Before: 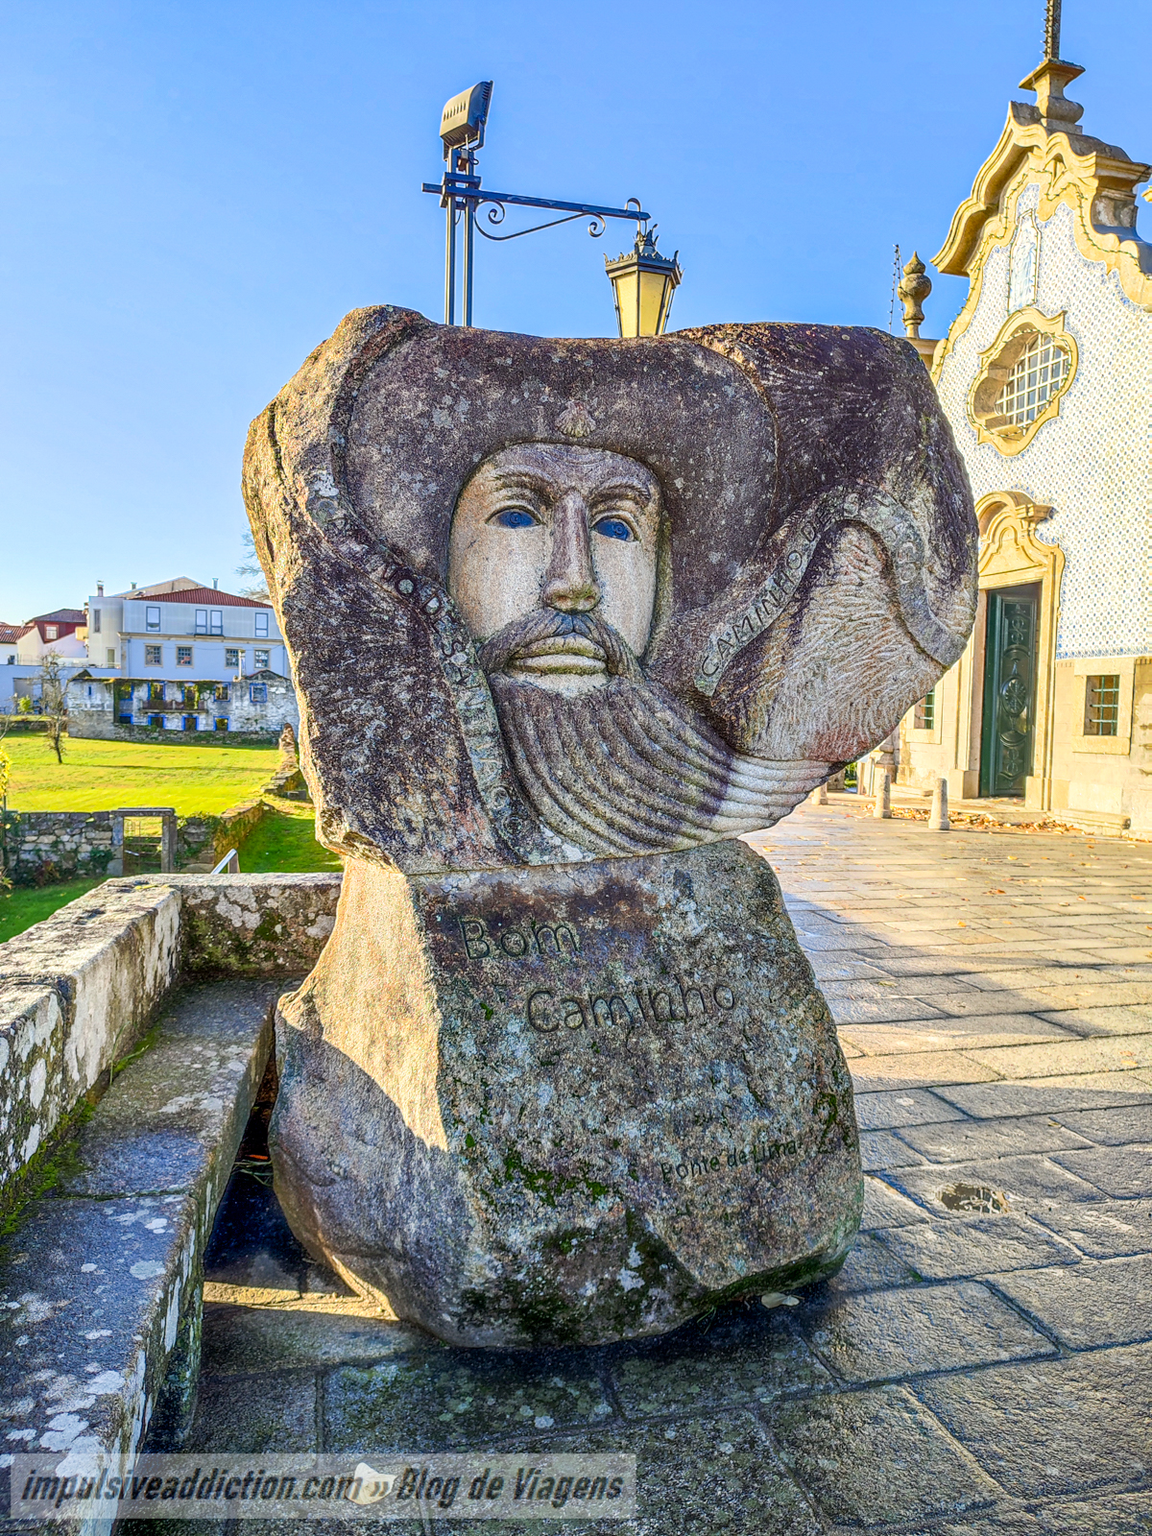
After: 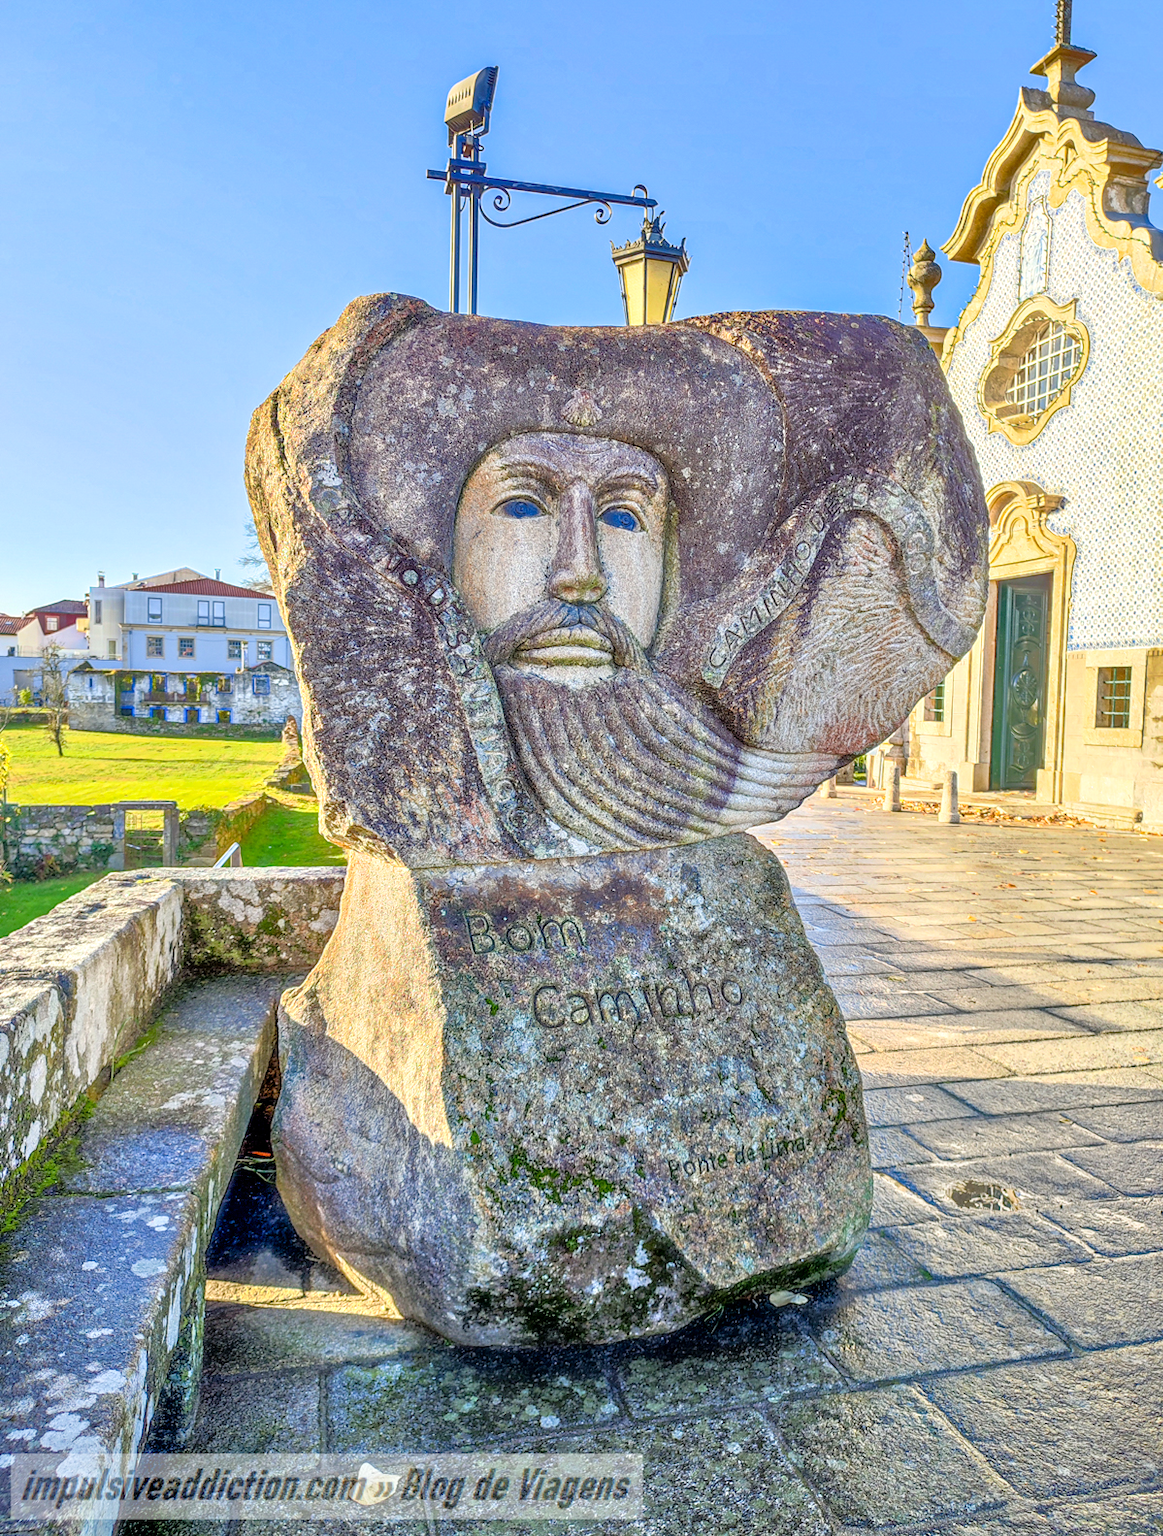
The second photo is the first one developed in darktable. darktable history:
tone equalizer: -7 EV 0.15 EV, -6 EV 0.6 EV, -5 EV 1.15 EV, -4 EV 1.33 EV, -3 EV 1.15 EV, -2 EV 0.6 EV, -1 EV 0.15 EV, mask exposure compensation -0.5 EV
crop: top 1.049%, right 0.001%
